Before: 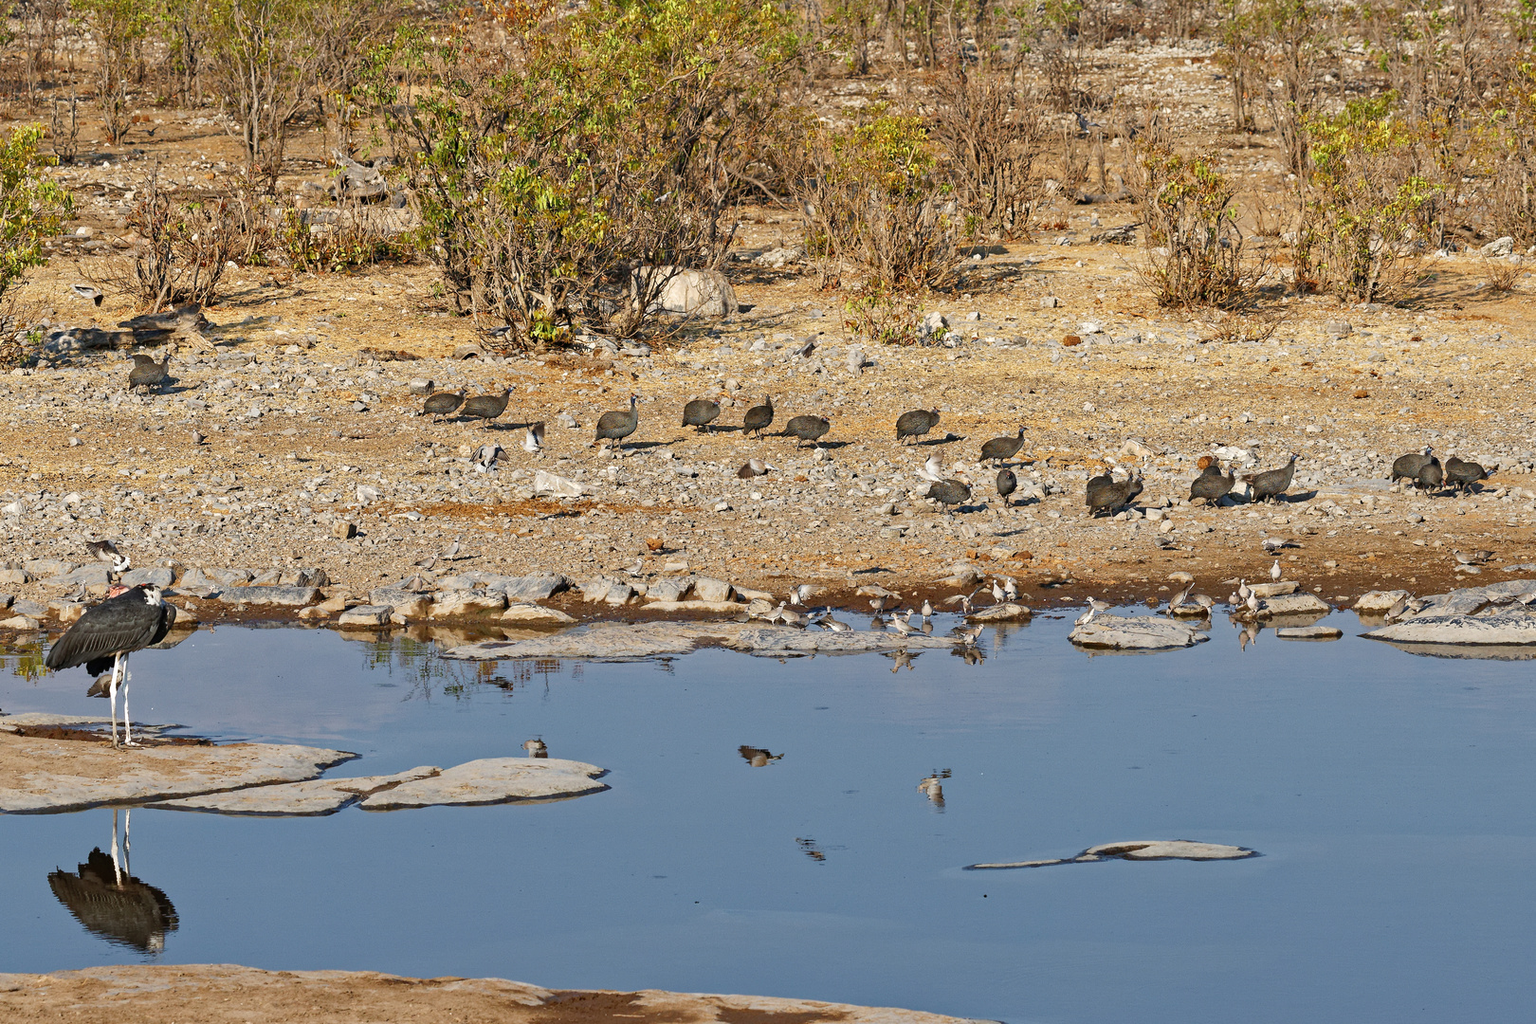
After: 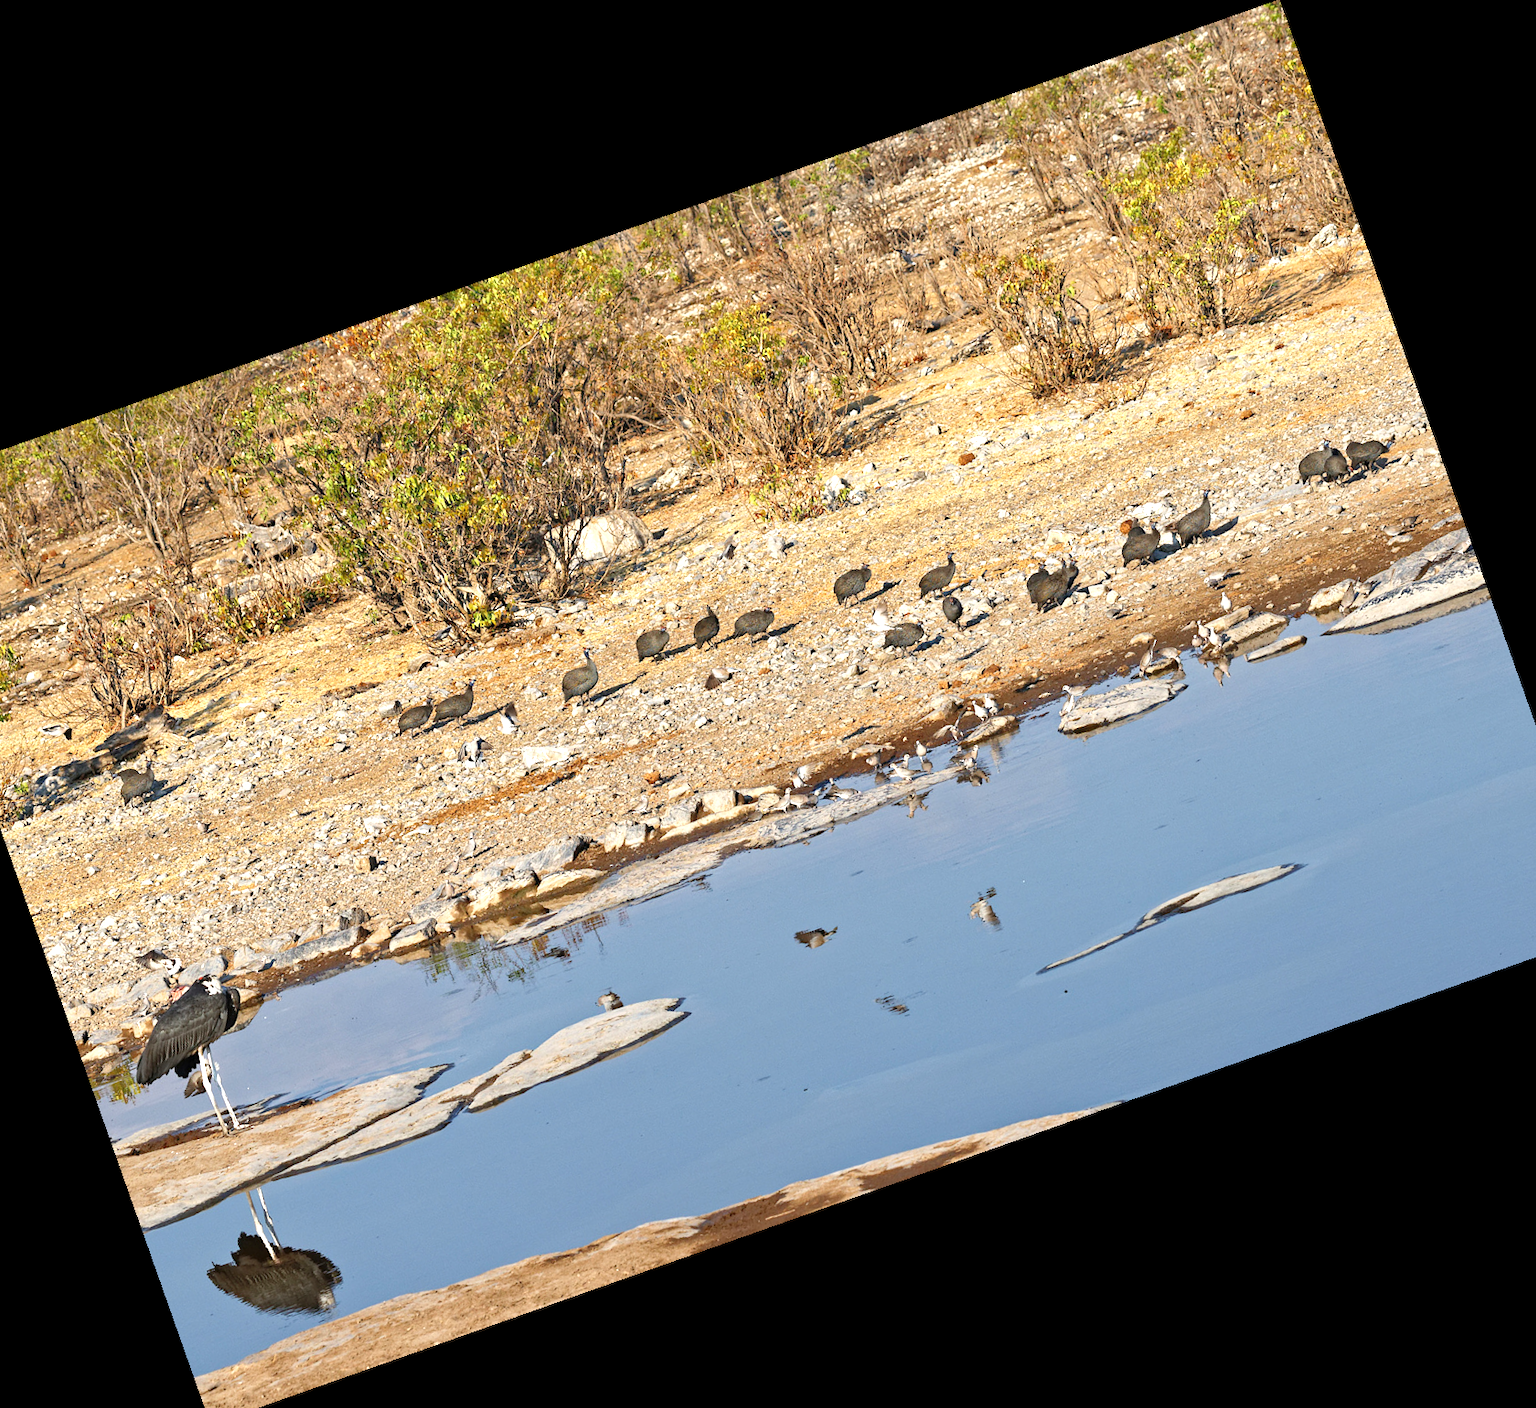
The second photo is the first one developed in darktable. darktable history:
exposure: exposure 0.74 EV, compensate highlight preservation false
crop and rotate: angle 19.43°, left 6.812%, right 4.125%, bottom 1.087%
